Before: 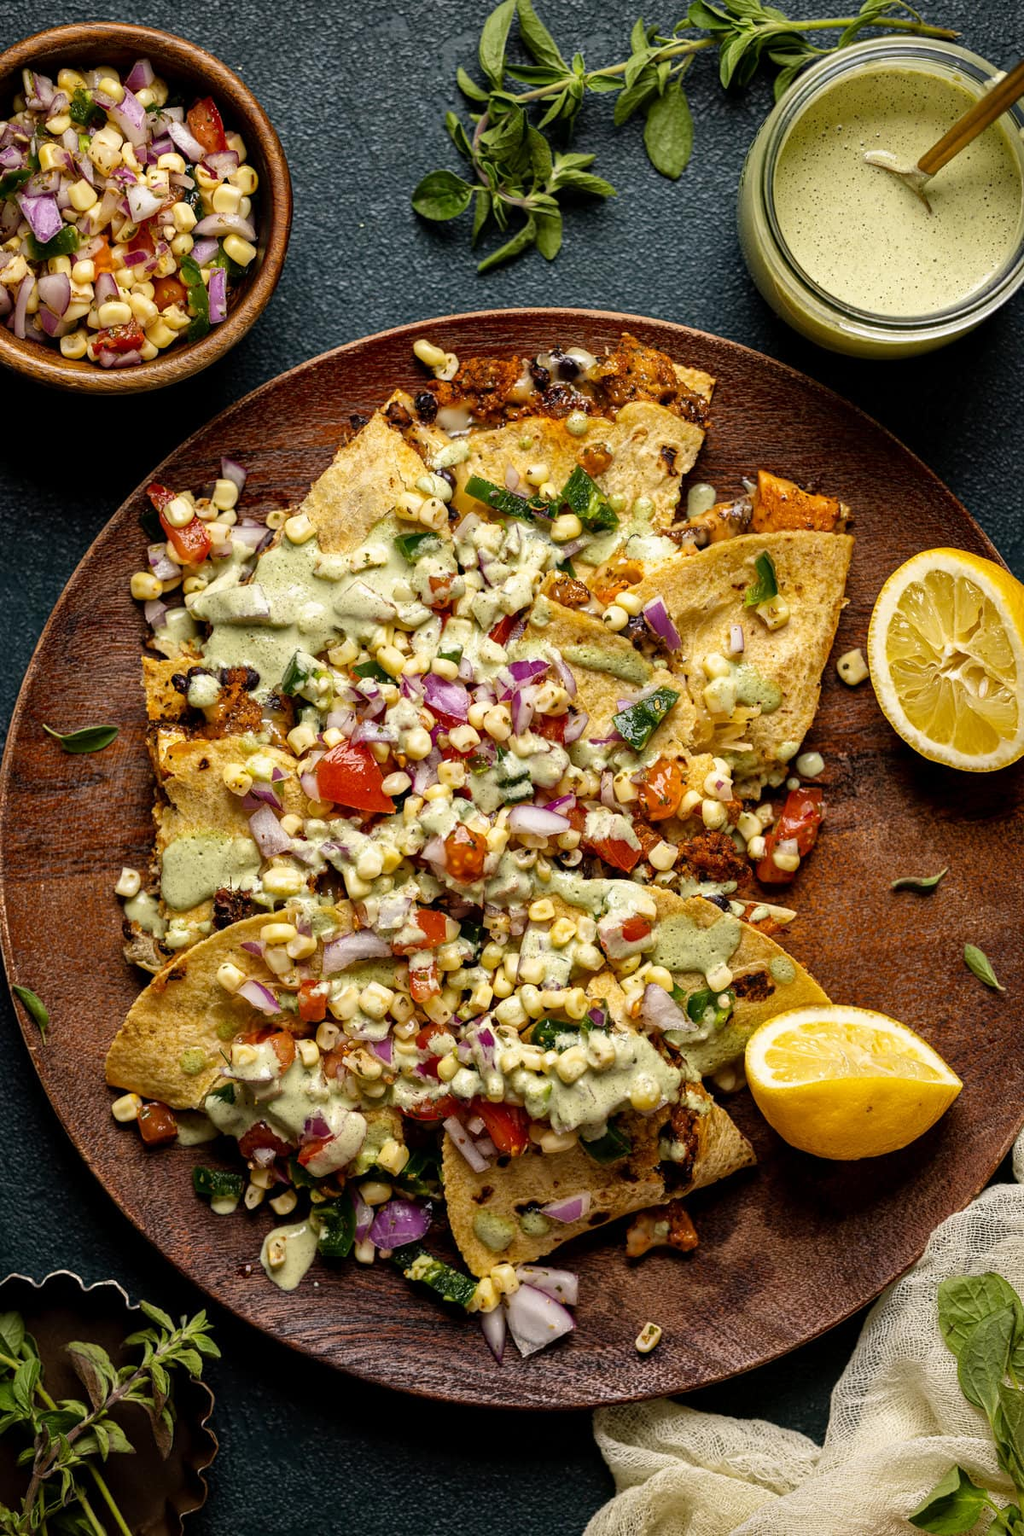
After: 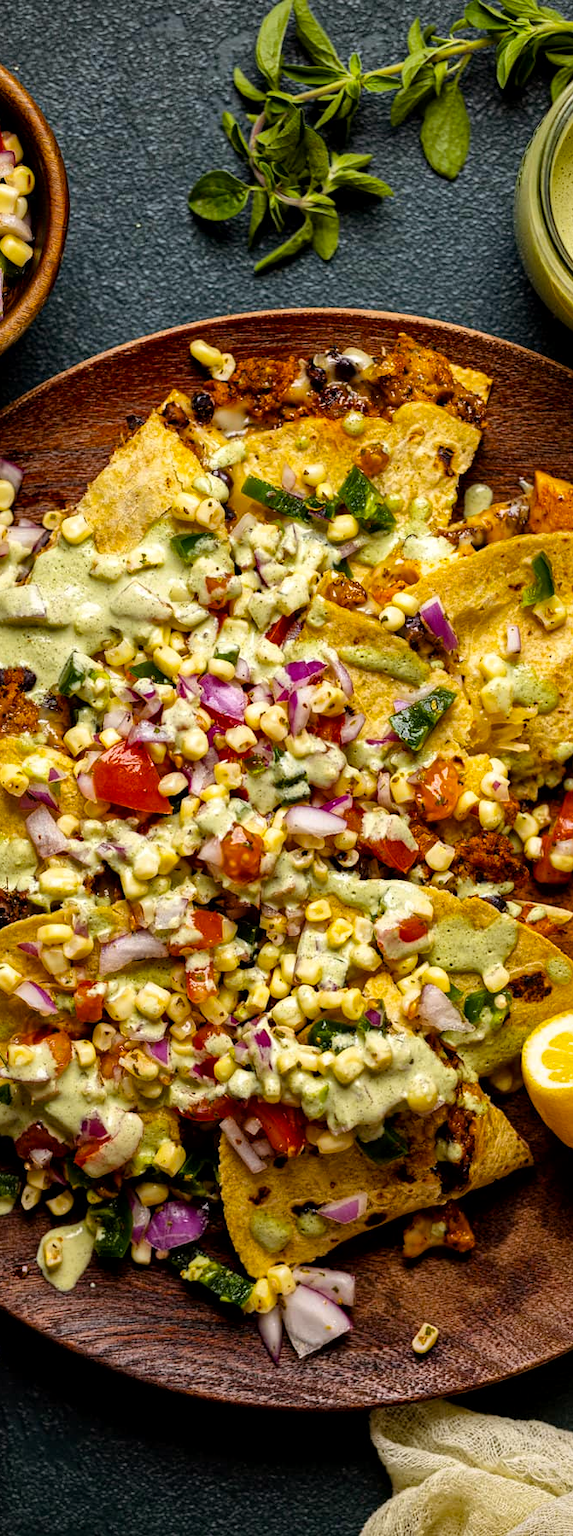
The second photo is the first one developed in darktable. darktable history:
crop: left 21.834%, right 22.103%, bottom 0.003%
color balance rgb: shadows lift › chroma 2.044%, shadows lift › hue 50.34°, perceptual saturation grading › global saturation 29.828%
local contrast: mode bilateral grid, contrast 20, coarseness 50, detail 120%, midtone range 0.2
